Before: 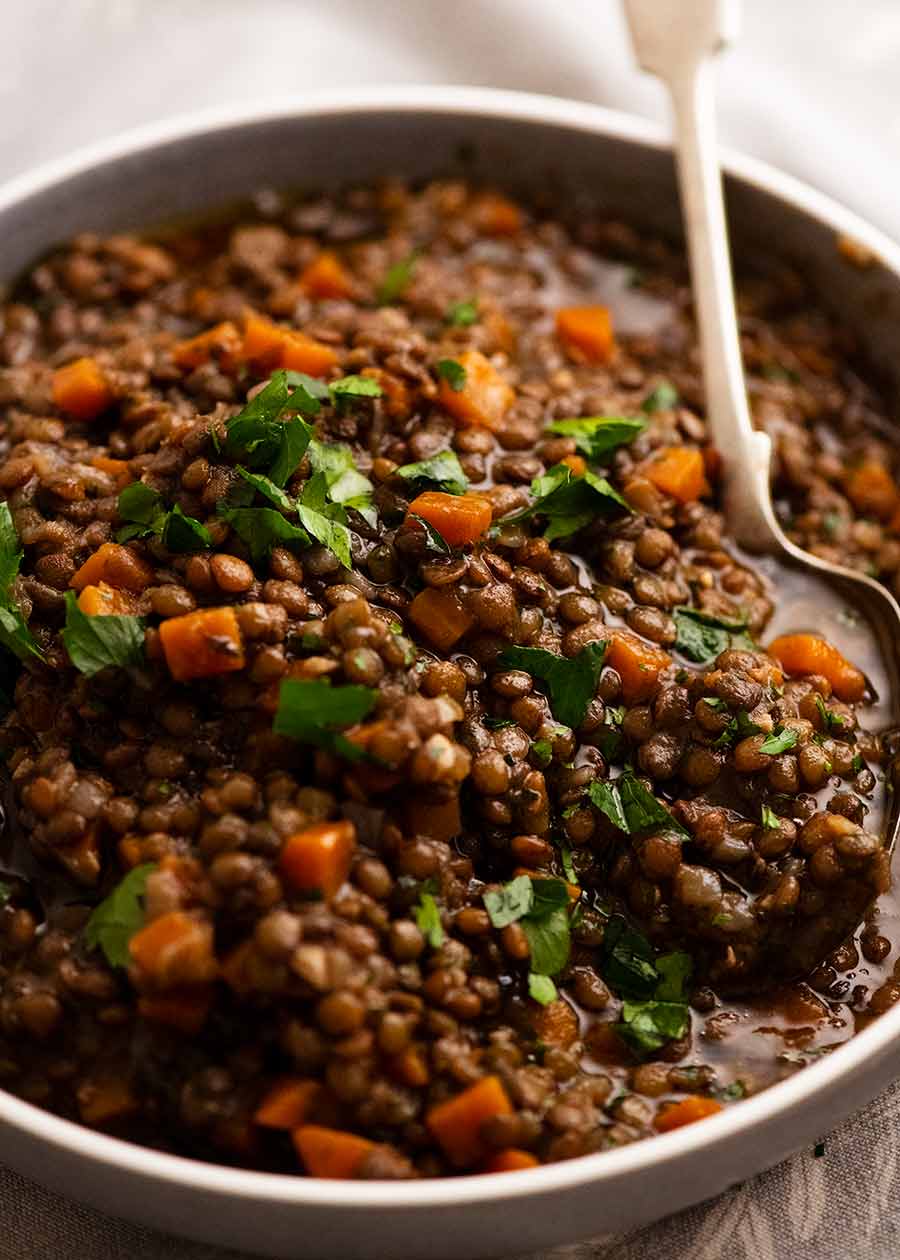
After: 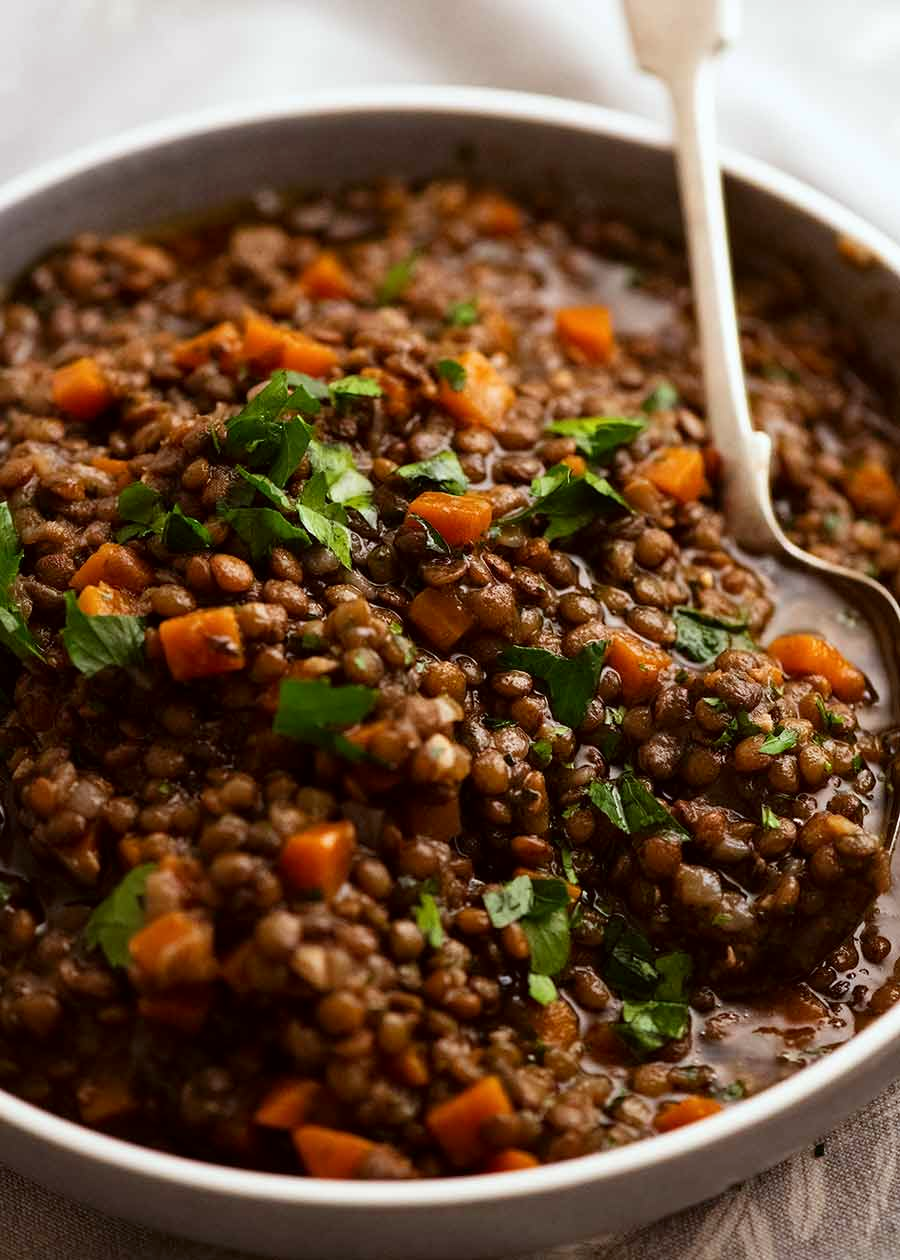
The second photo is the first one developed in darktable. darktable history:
color correction: highlights a* -2.93, highlights b* -2.57, shadows a* 2.07, shadows b* 2.7
